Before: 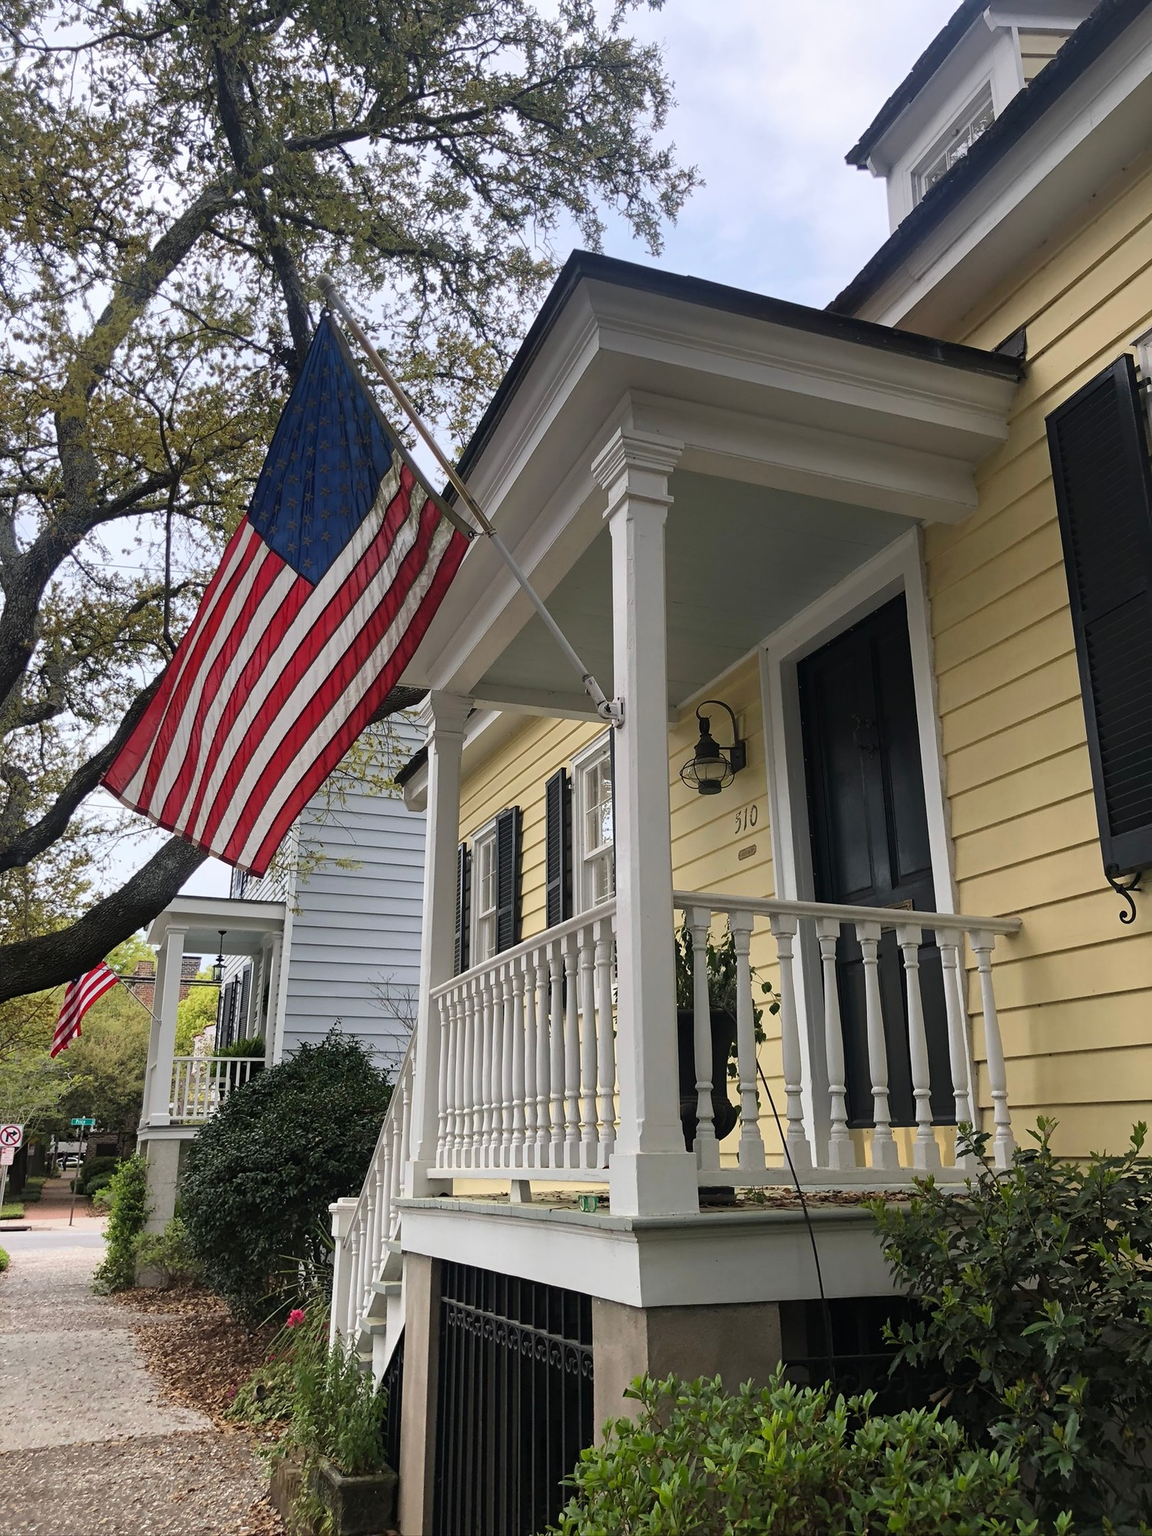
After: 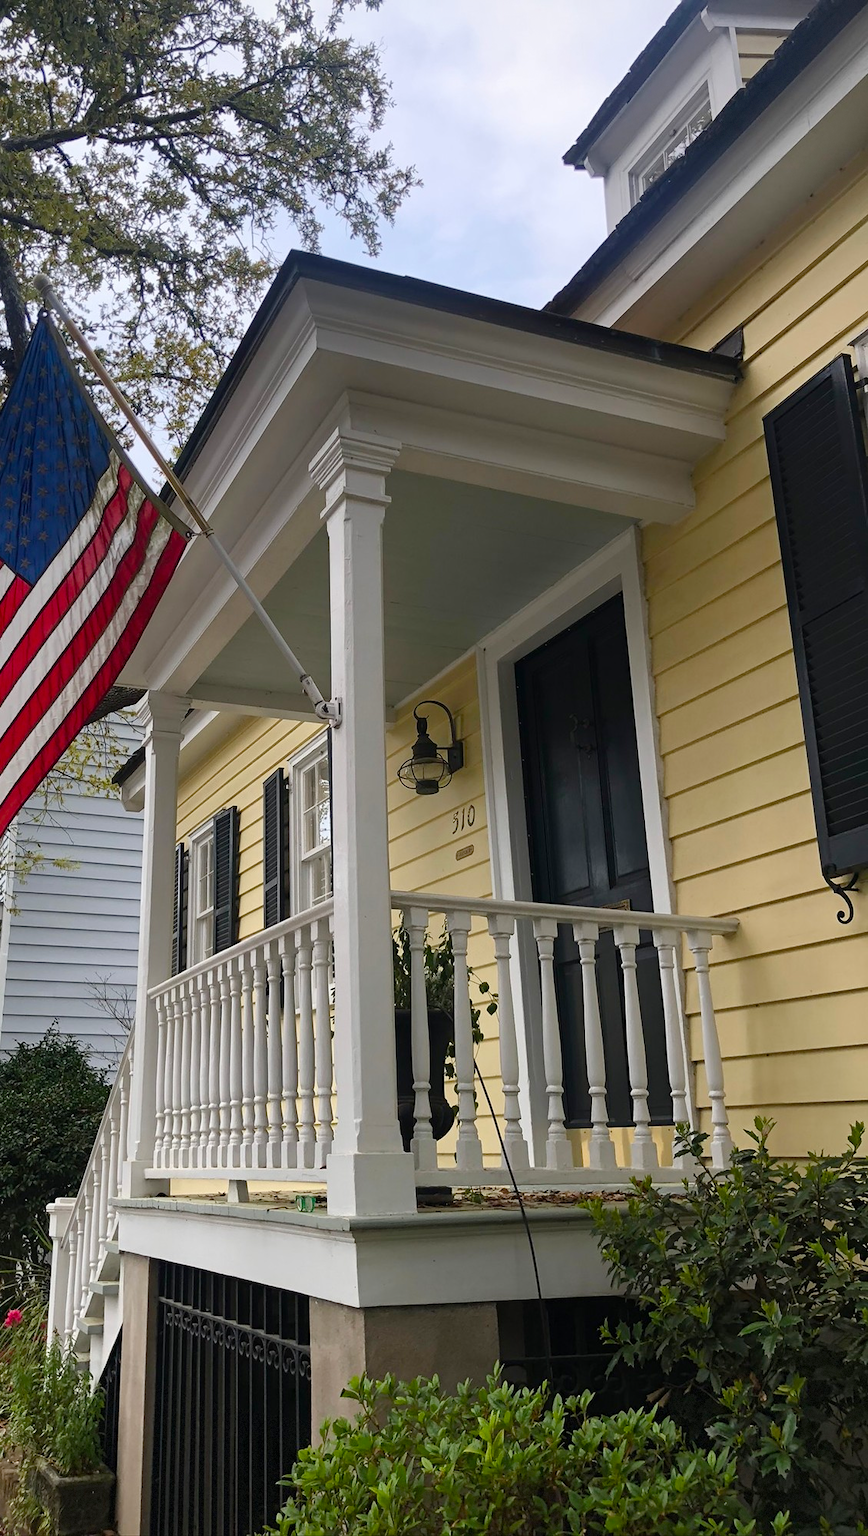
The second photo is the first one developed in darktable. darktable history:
vignetting: fall-off start 97.28%, fall-off radius 79%, brightness -0.462, saturation -0.3, width/height ratio 1.114, dithering 8-bit output, unbound false
color balance rgb: perceptual saturation grading › global saturation 20%, perceptual saturation grading › highlights -25%, perceptual saturation grading › shadows 25%
crop and rotate: left 24.6%
